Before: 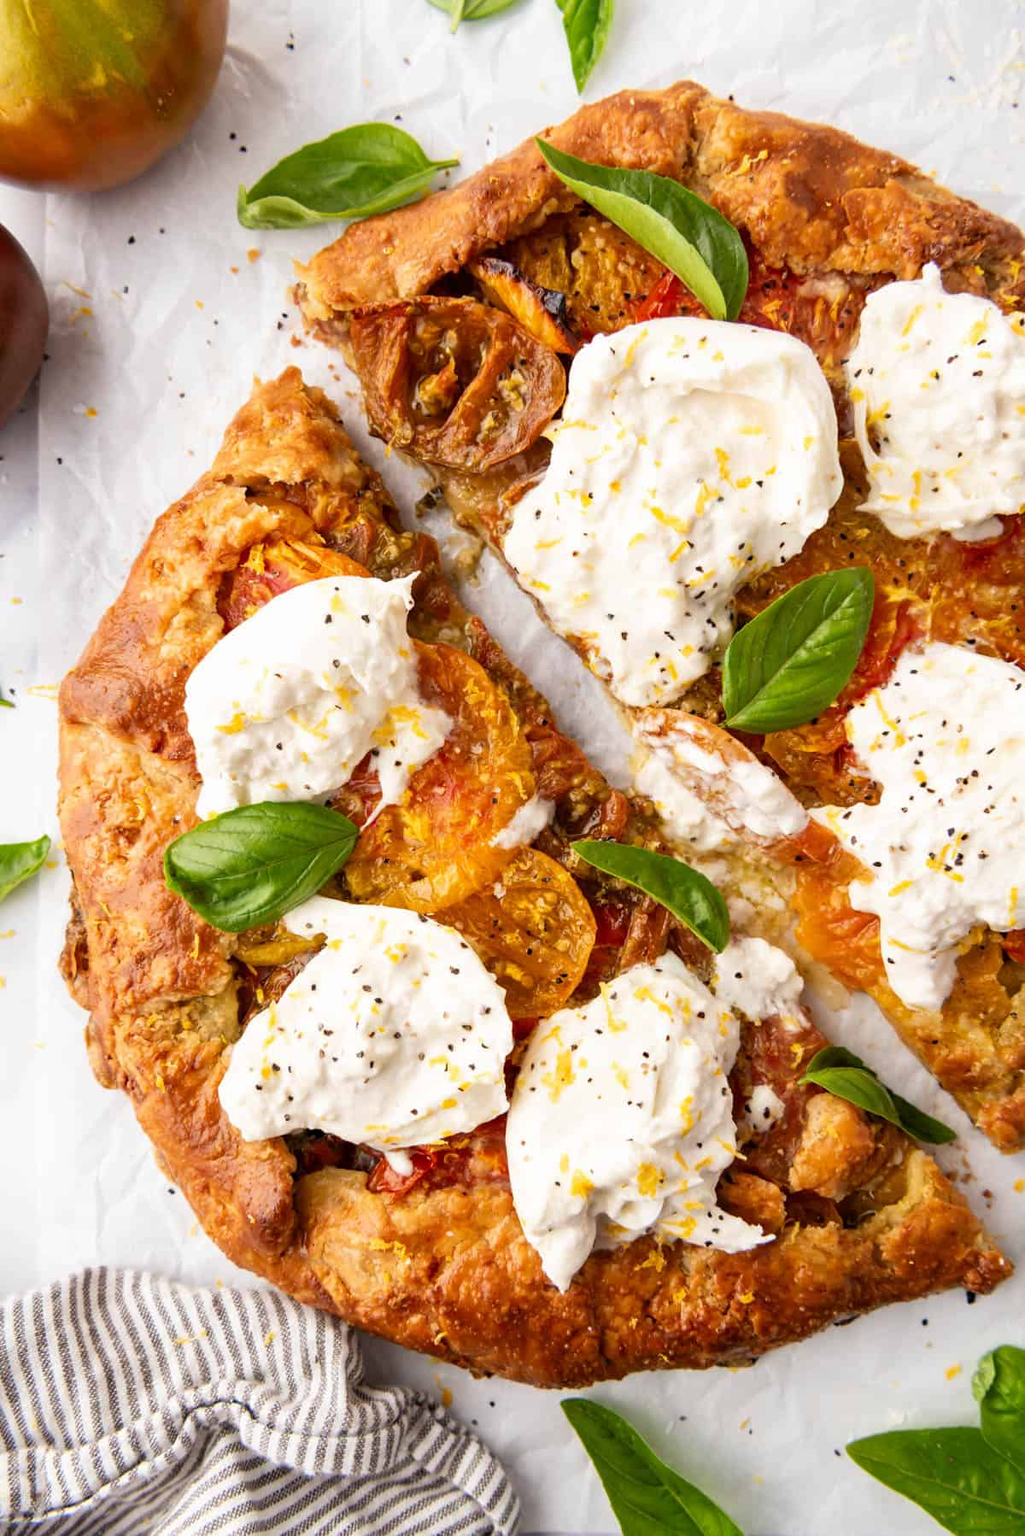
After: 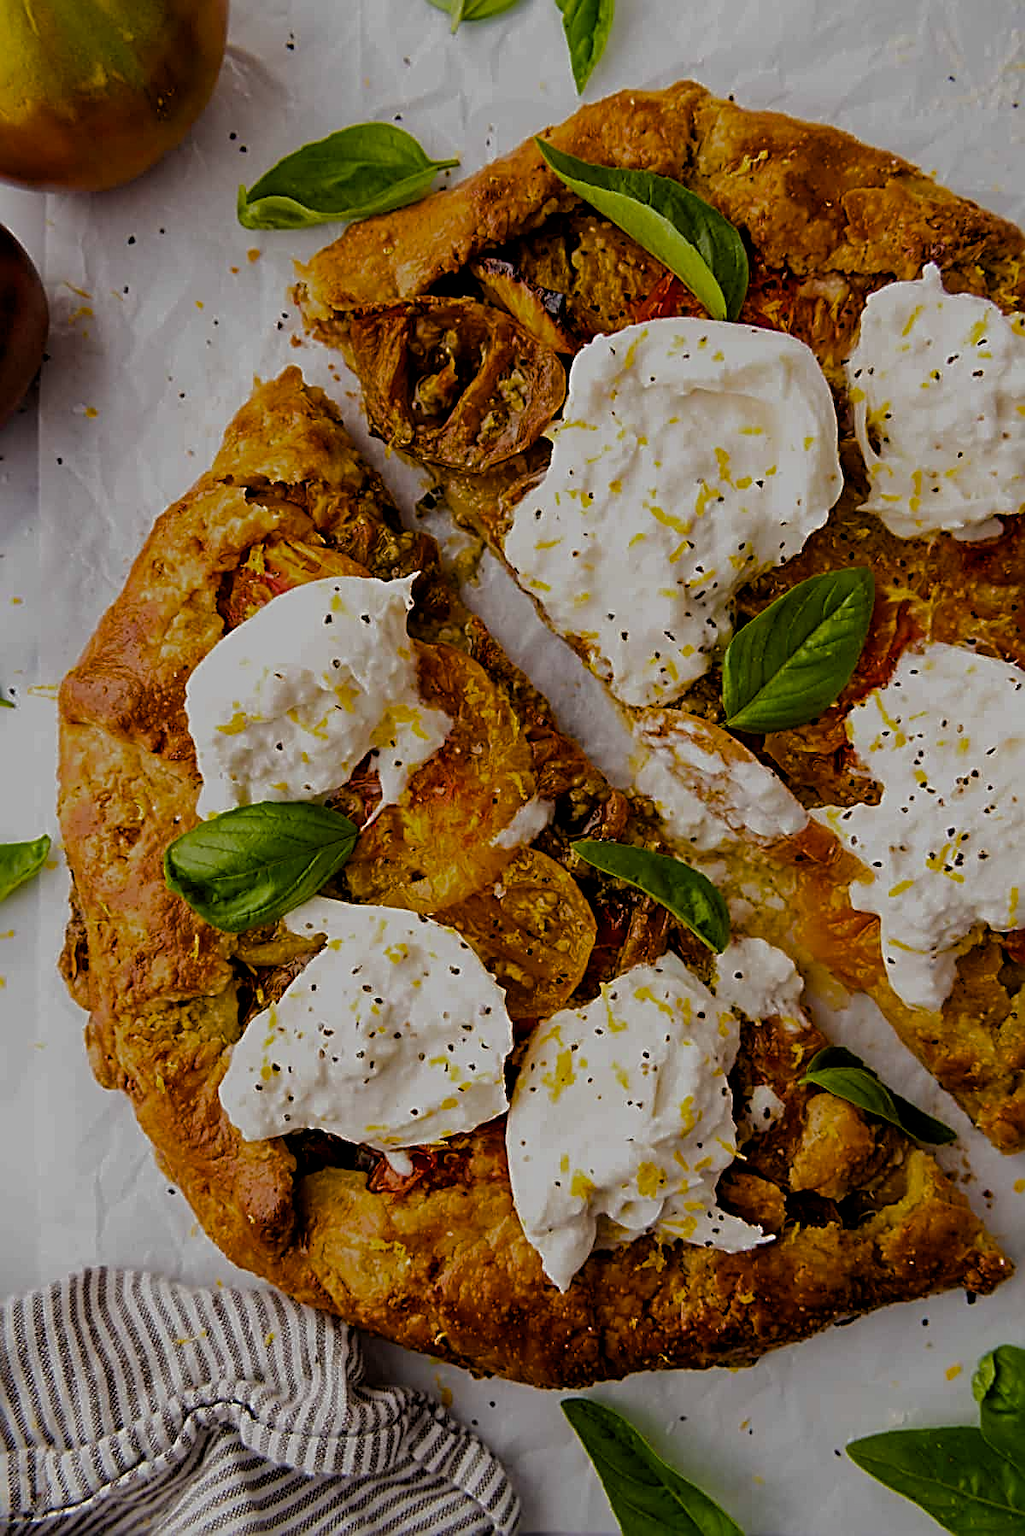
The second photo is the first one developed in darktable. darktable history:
color balance rgb: global offset › luminance -0.475%, shadows fall-off 298.364%, white fulcrum 1.99 EV, highlights fall-off 298.664%, perceptual saturation grading › global saturation 27.531%, perceptual saturation grading › highlights -25.91%, perceptual saturation grading › shadows 25.274%, perceptual brilliance grading › highlights 3.517%, perceptual brilliance grading › mid-tones -17.341%, perceptual brilliance grading › shadows -41.35%, mask middle-gray fulcrum 99.193%, contrast gray fulcrum 38.427%
filmic rgb: middle gray luminance 9.49%, black relative exposure -10.69 EV, white relative exposure 3.44 EV, target black luminance 0%, hardness 5.99, latitude 59.55%, contrast 1.089, highlights saturation mix 3.68%, shadows ↔ highlights balance 28.6%
sharpen: radius 3.018, amount 0.775
